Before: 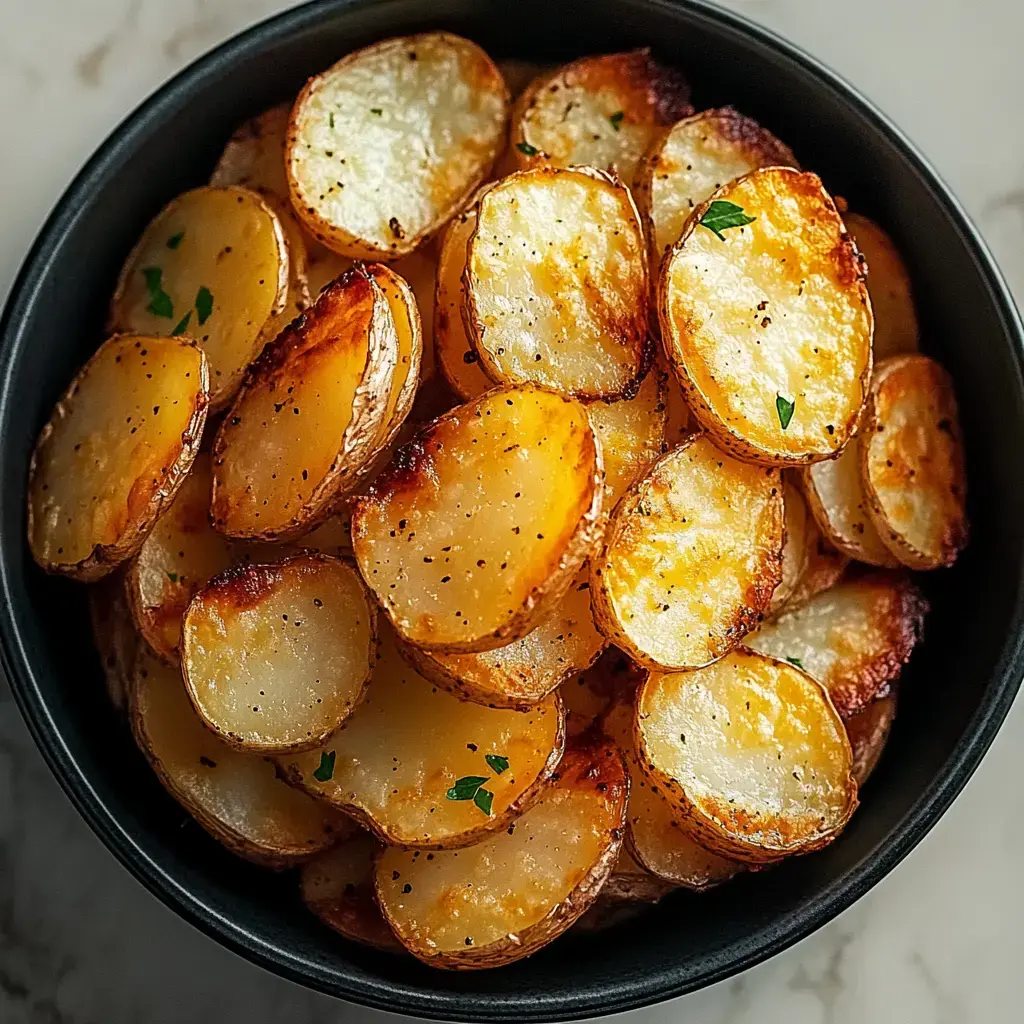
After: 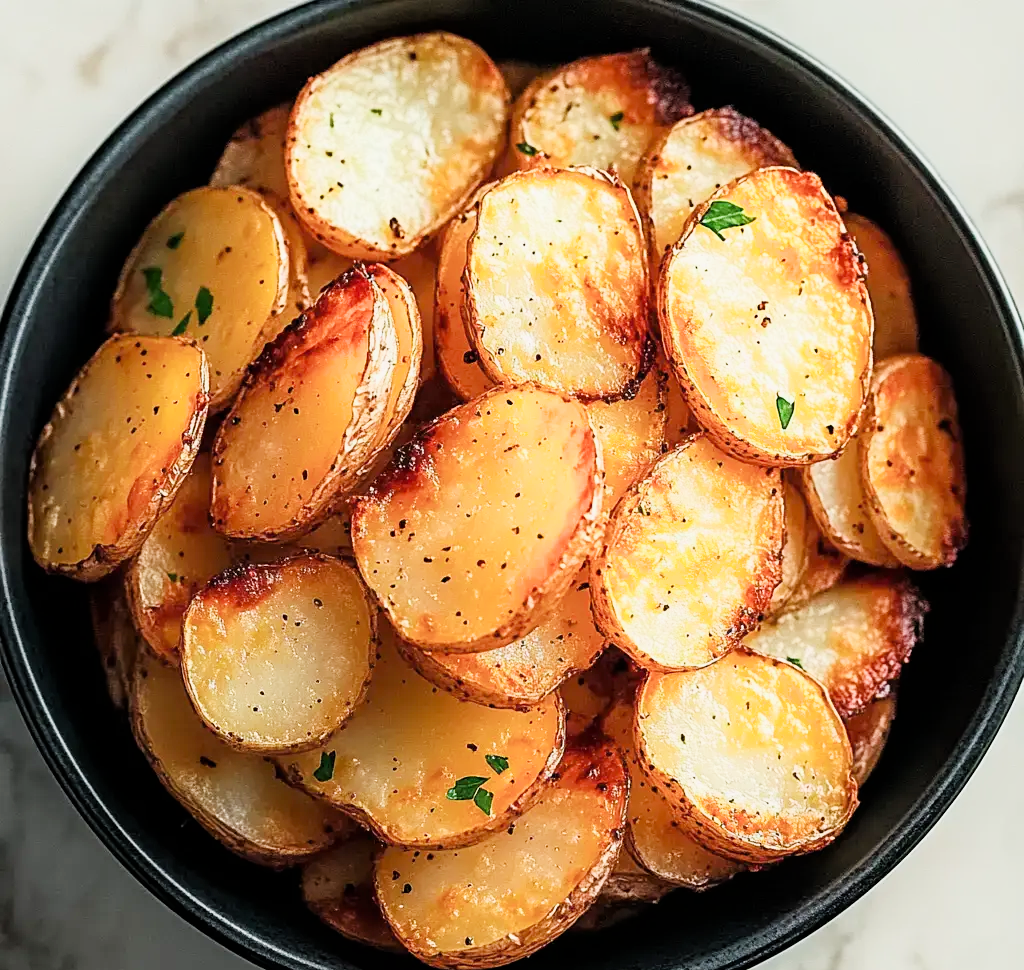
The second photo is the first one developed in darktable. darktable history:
tone equalizer: edges refinement/feathering 500, mask exposure compensation -1.57 EV, preserve details no
exposure: black level correction 0, exposure 1.199 EV, compensate highlight preservation false
crop and rotate: top 0.008%, bottom 5.248%
shadows and highlights: shadows -1.44, highlights 40.87
filmic rgb: black relative exposure -7.65 EV, white relative exposure 4.56 EV, hardness 3.61
